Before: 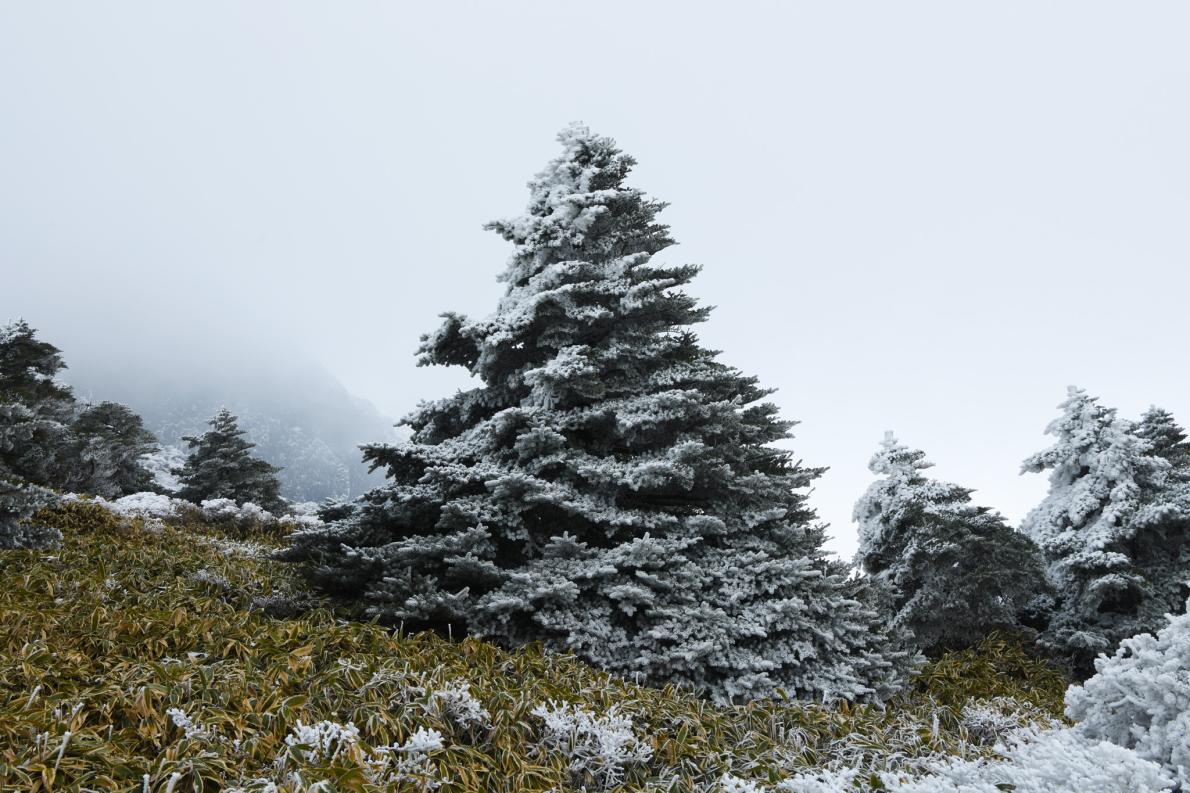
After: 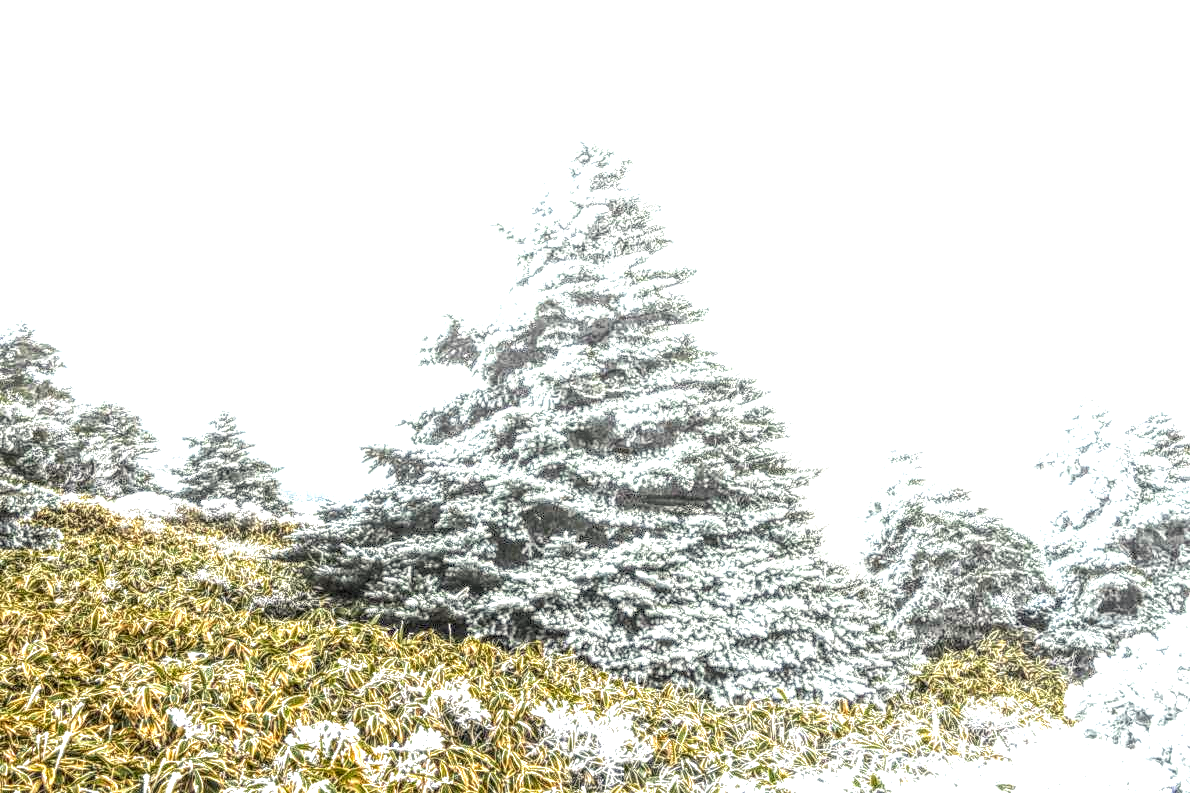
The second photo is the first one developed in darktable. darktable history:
local contrast: highlights 0%, shadows 0%, detail 300%, midtone range 0.3
exposure: exposure 2 EV, compensate highlight preservation false
white balance: red 1.029, blue 0.92
